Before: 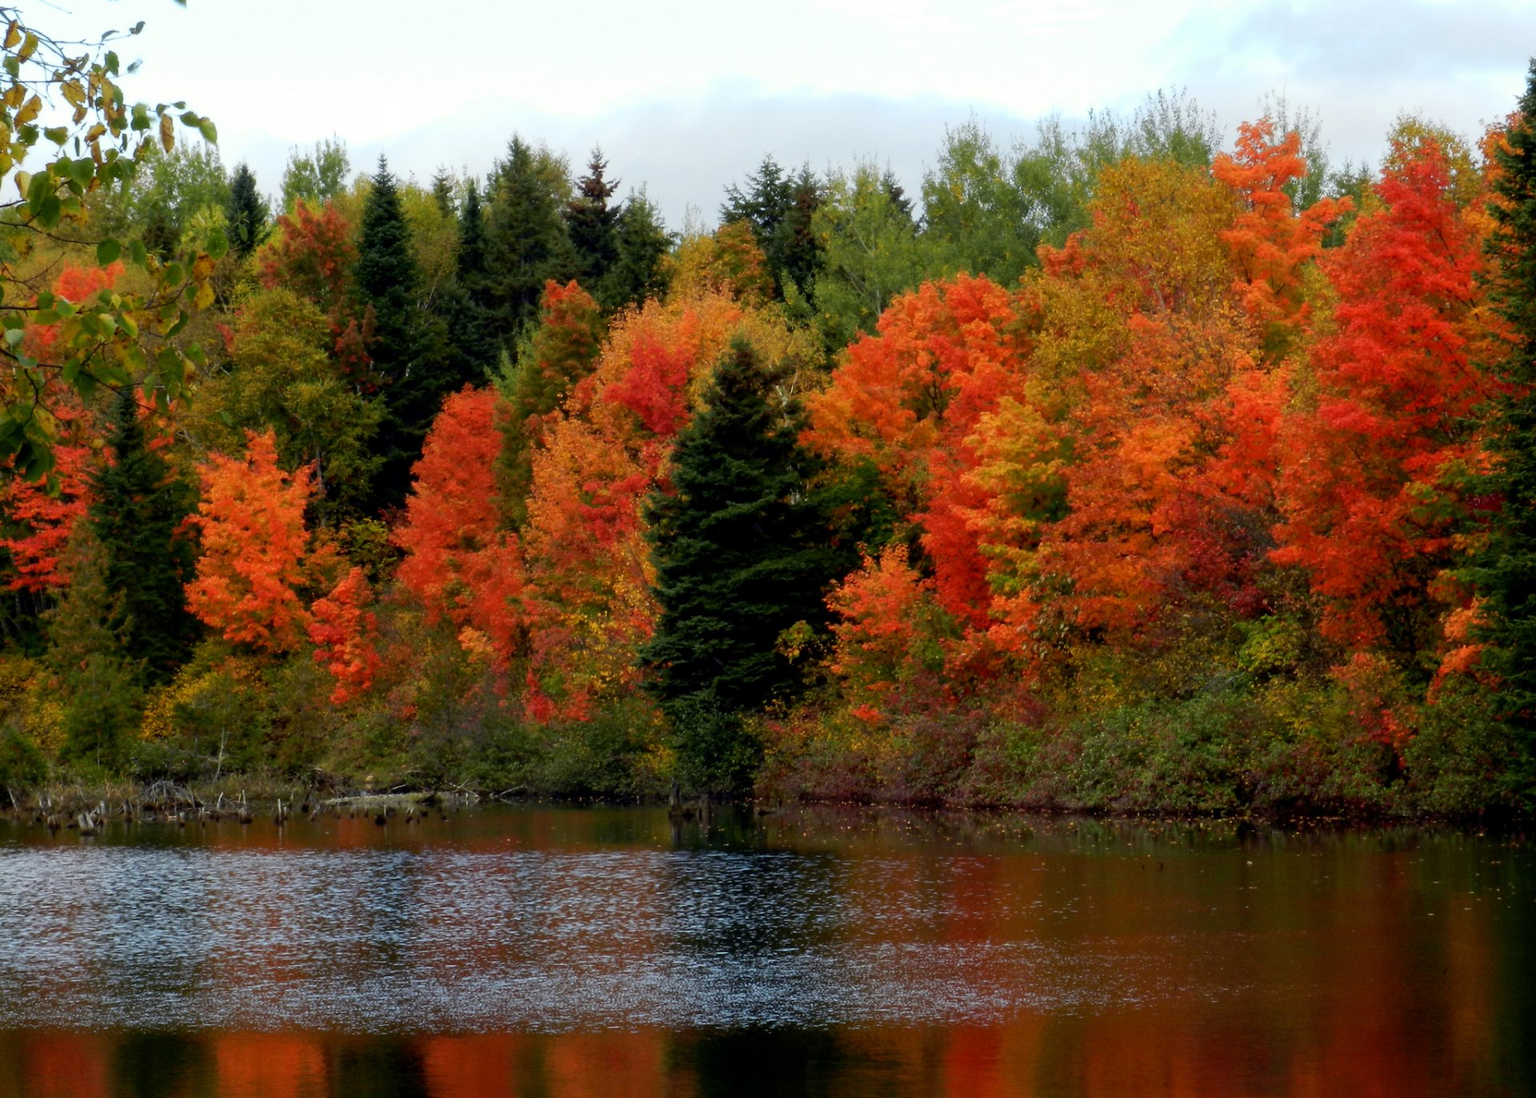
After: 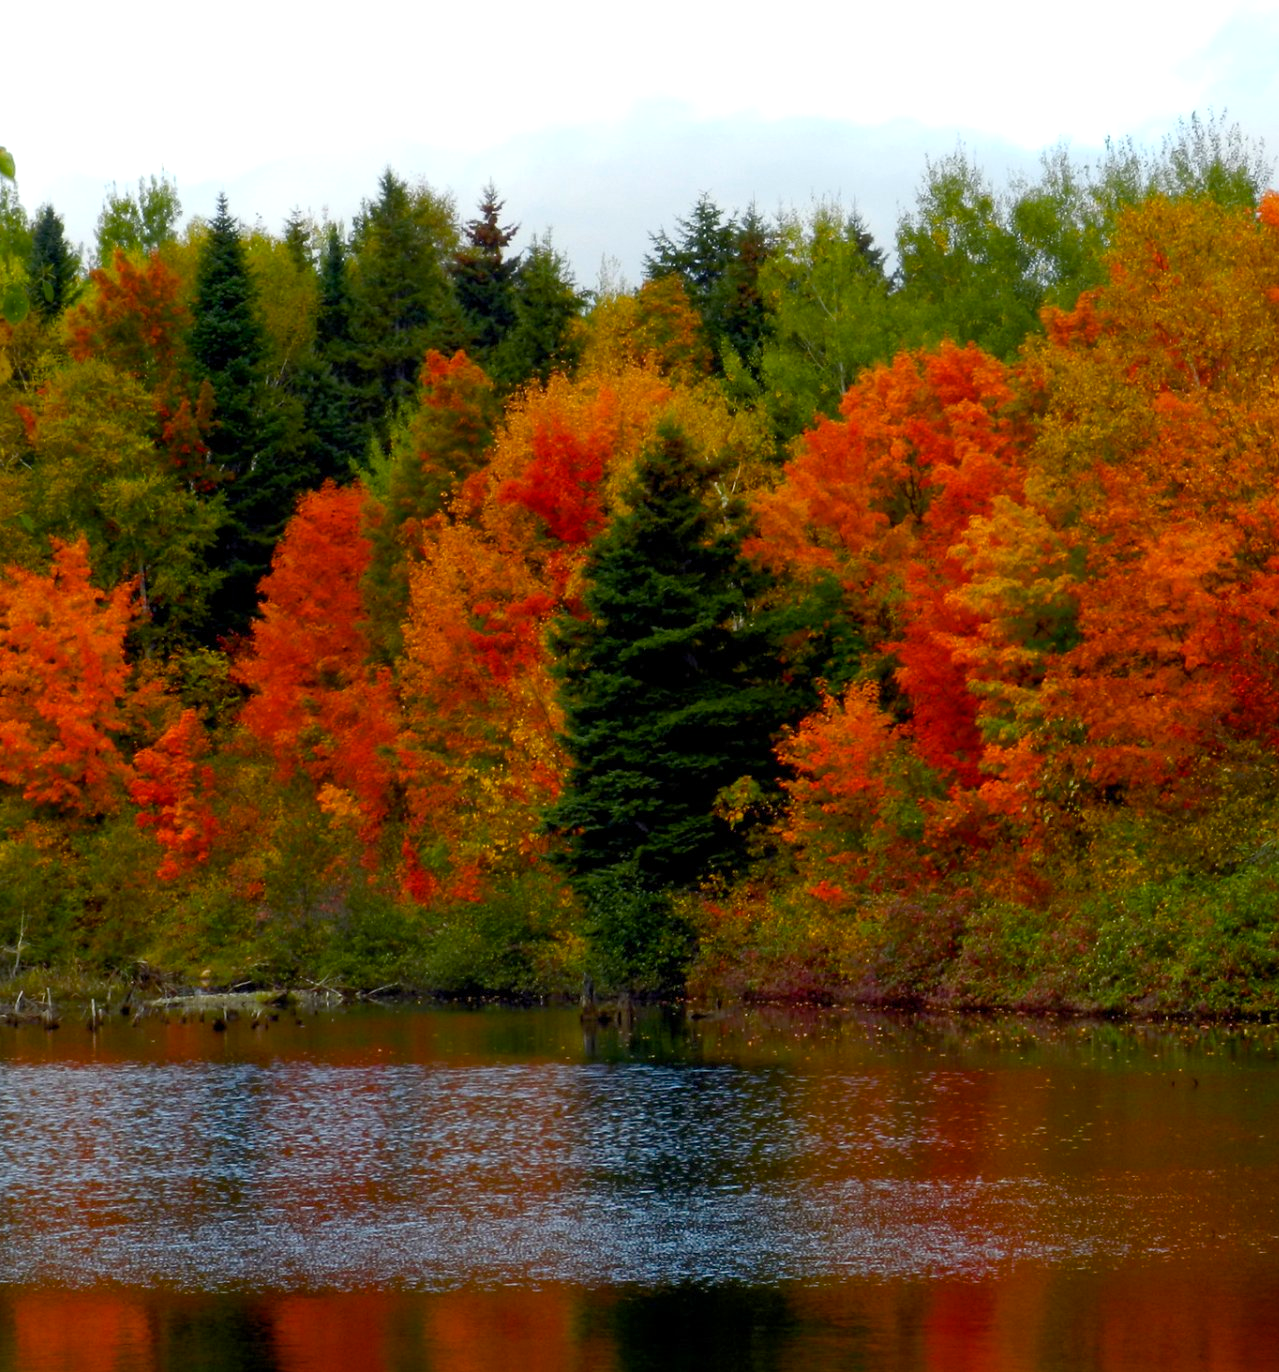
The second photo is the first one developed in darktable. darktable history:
color balance rgb: perceptual saturation grading › global saturation 20%, perceptual saturation grading › highlights -25.195%, perceptual saturation grading › shadows 25.168%, perceptual brilliance grading › global brilliance 10.809%, global vibrance 20%
tone equalizer: -8 EV 0.266 EV, -7 EV 0.44 EV, -6 EV 0.449 EV, -5 EV 0.25 EV, -3 EV -0.25 EV, -2 EV -0.444 EV, -1 EV -0.422 EV, +0 EV -0.252 EV
crop and rotate: left 13.336%, right 20.039%
